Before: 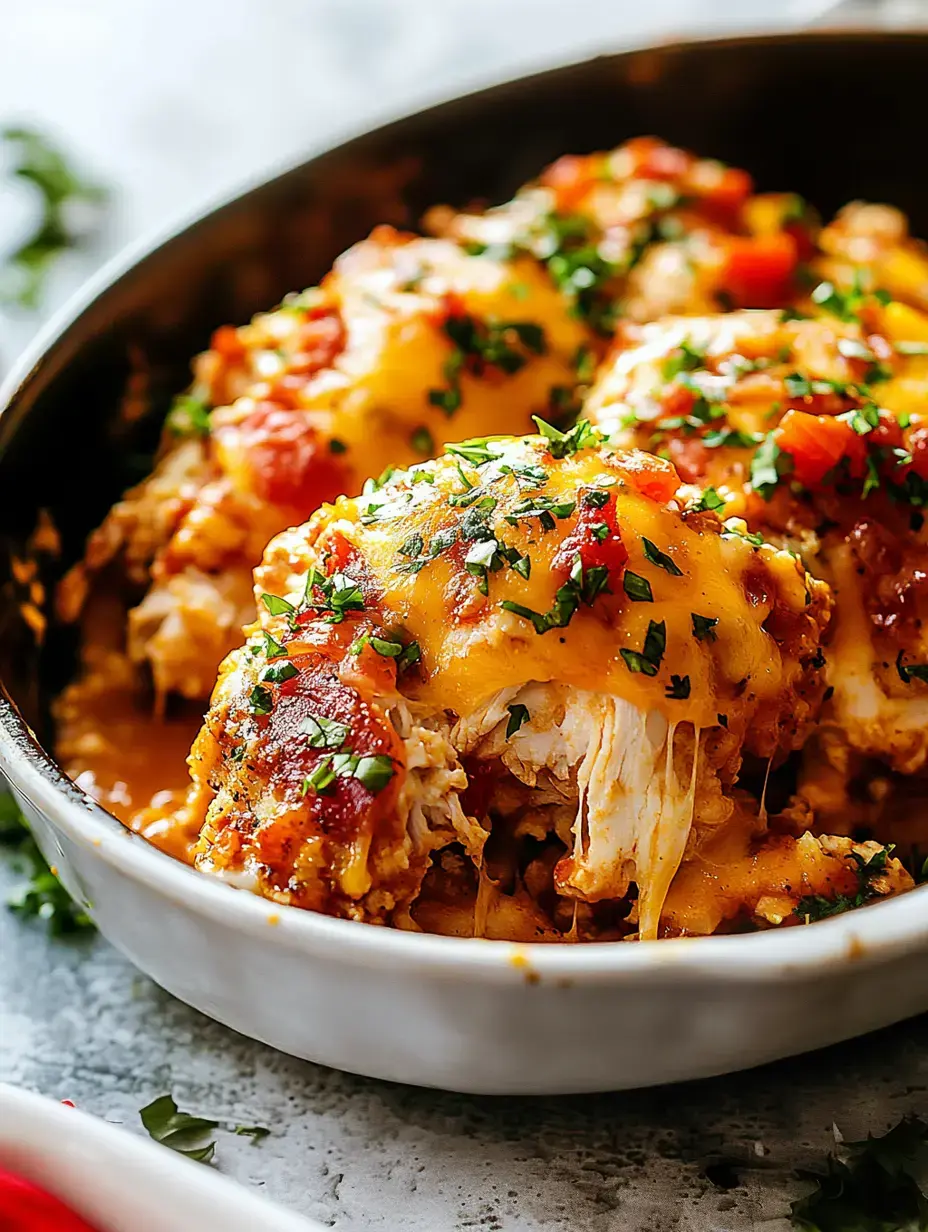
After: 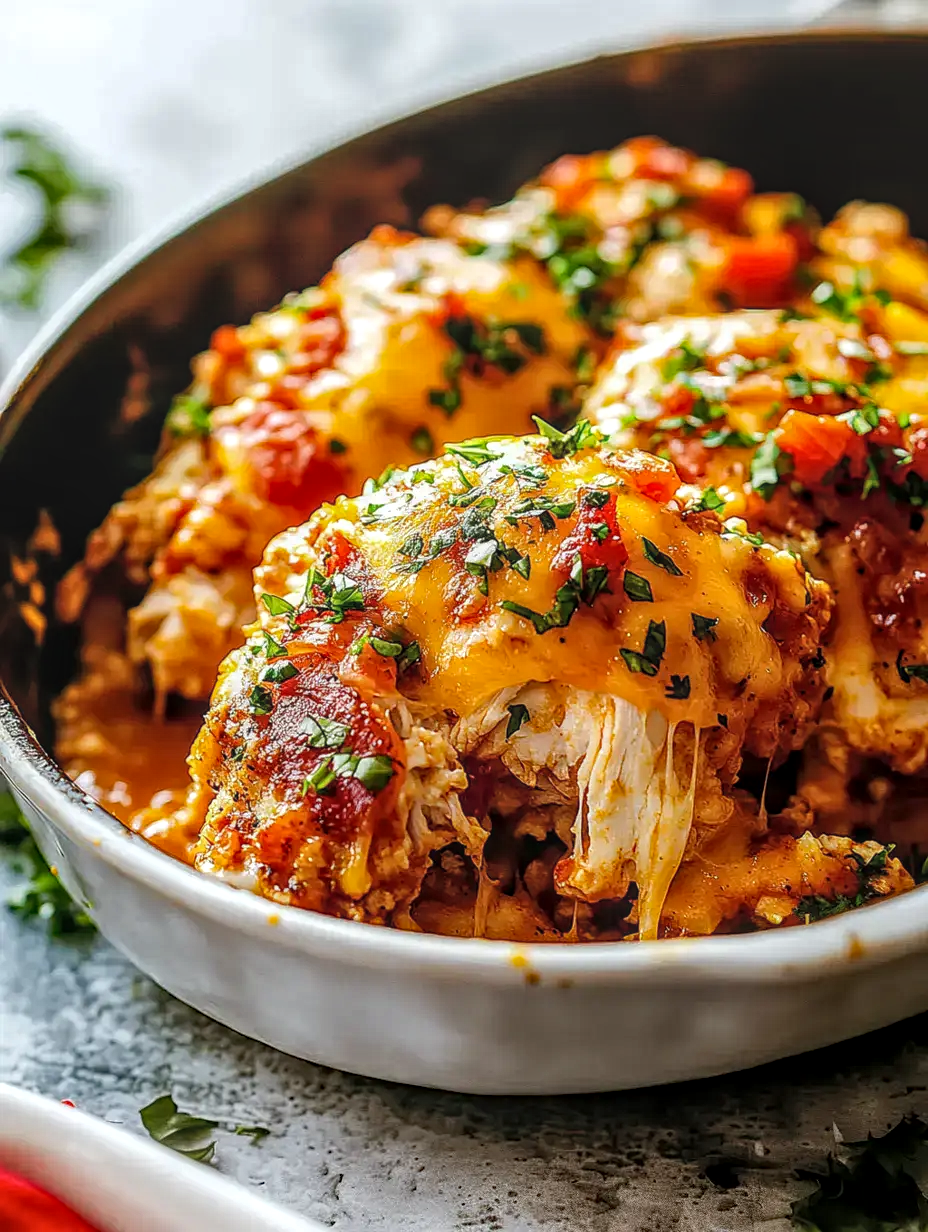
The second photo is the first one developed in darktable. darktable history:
local contrast: highlights 75%, shadows 55%, detail 177%, midtone range 0.206
haze removal: on, module defaults
